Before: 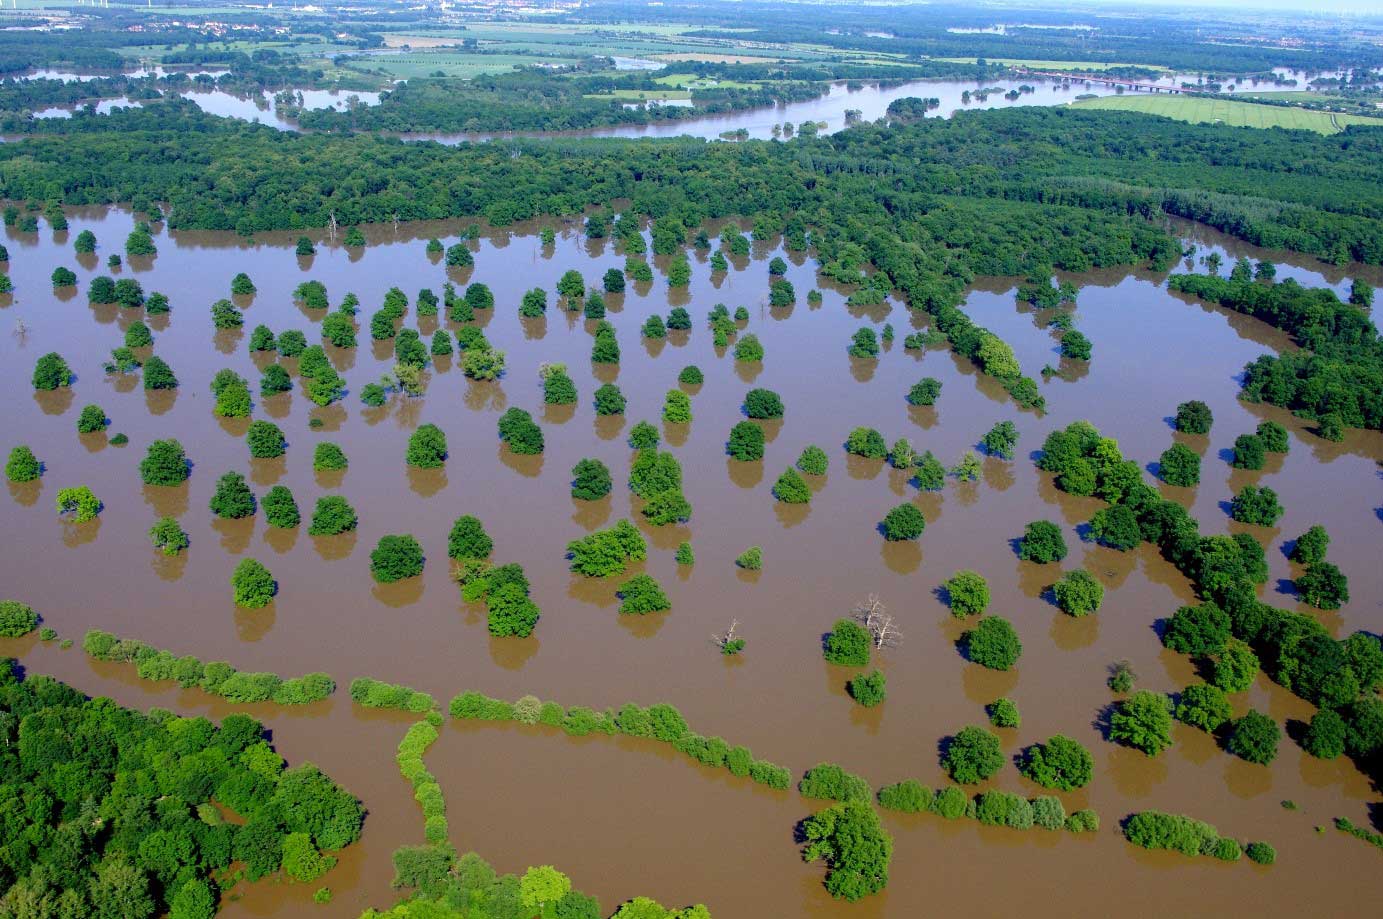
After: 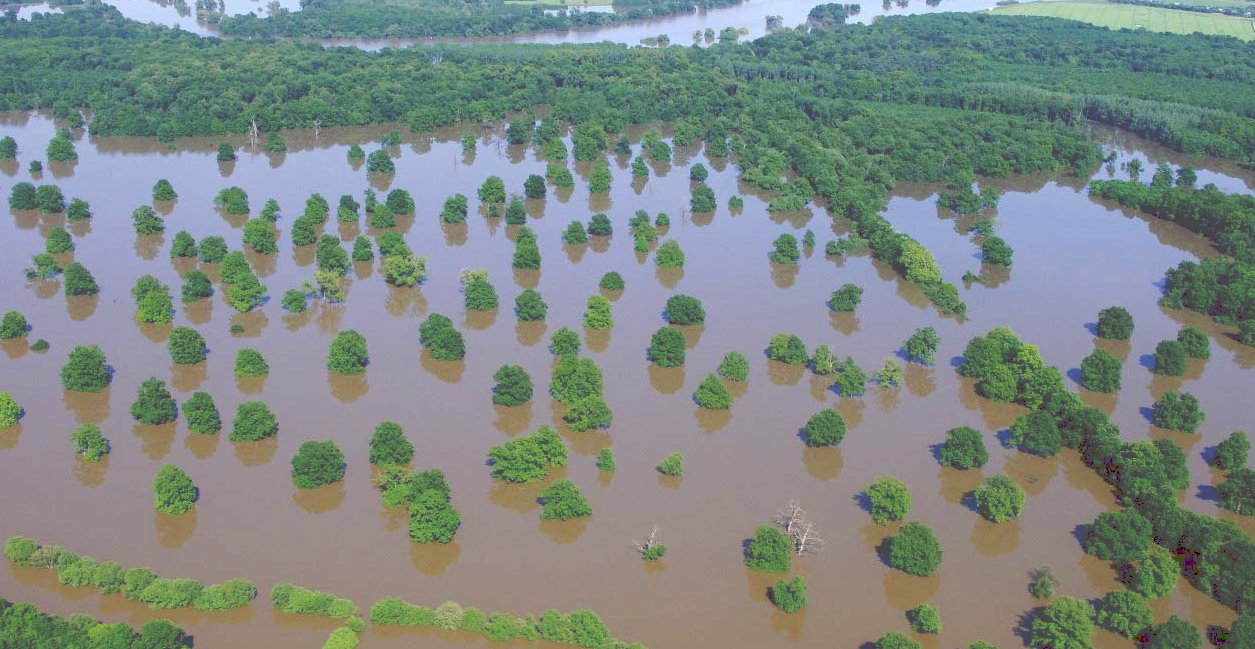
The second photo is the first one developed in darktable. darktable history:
crop: left 5.747%, top 10.239%, right 3.488%, bottom 19.046%
tone curve: curves: ch0 [(0, 0) (0.003, 0.298) (0.011, 0.298) (0.025, 0.298) (0.044, 0.3) (0.069, 0.302) (0.1, 0.312) (0.136, 0.329) (0.177, 0.354) (0.224, 0.376) (0.277, 0.408) (0.335, 0.453) (0.399, 0.503) (0.468, 0.562) (0.543, 0.623) (0.623, 0.686) (0.709, 0.754) (0.801, 0.825) (0.898, 0.873) (1, 1)], preserve colors none
